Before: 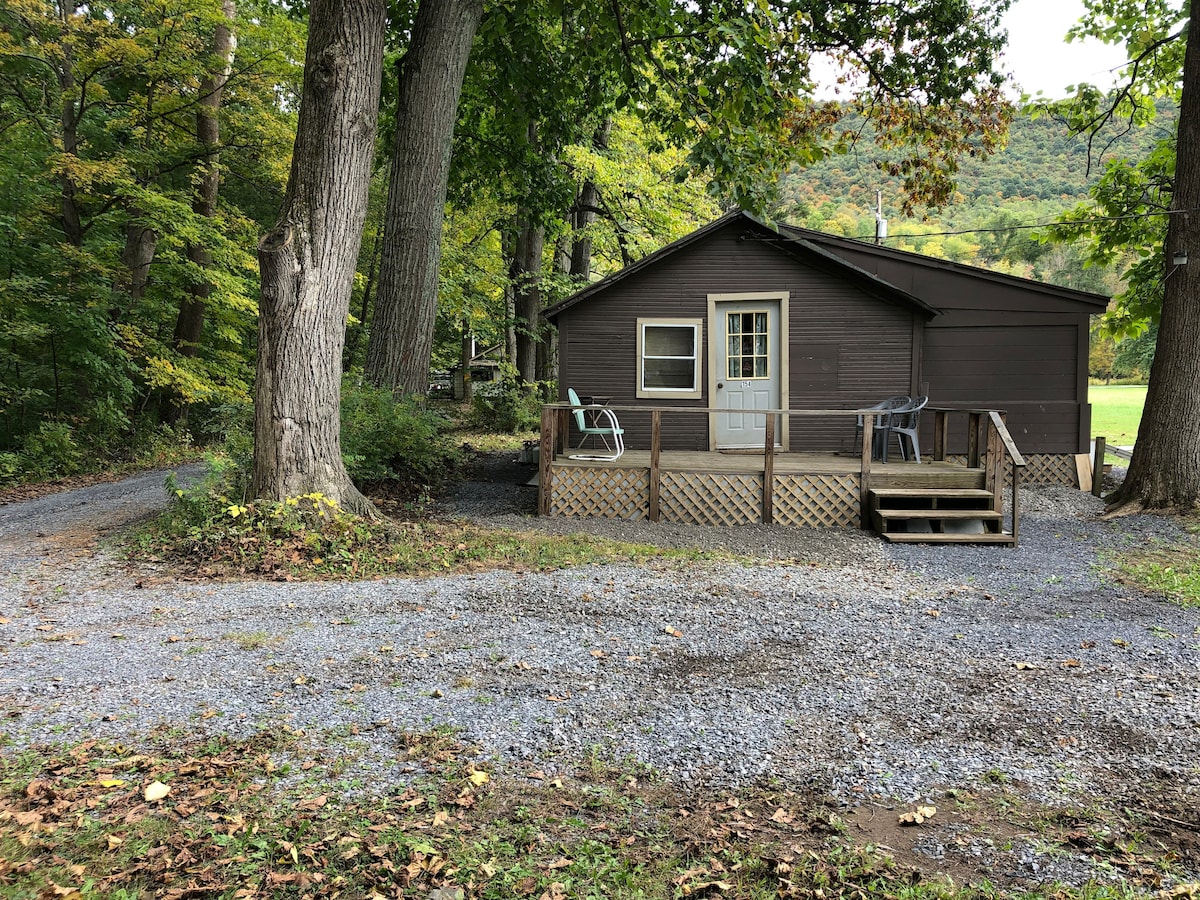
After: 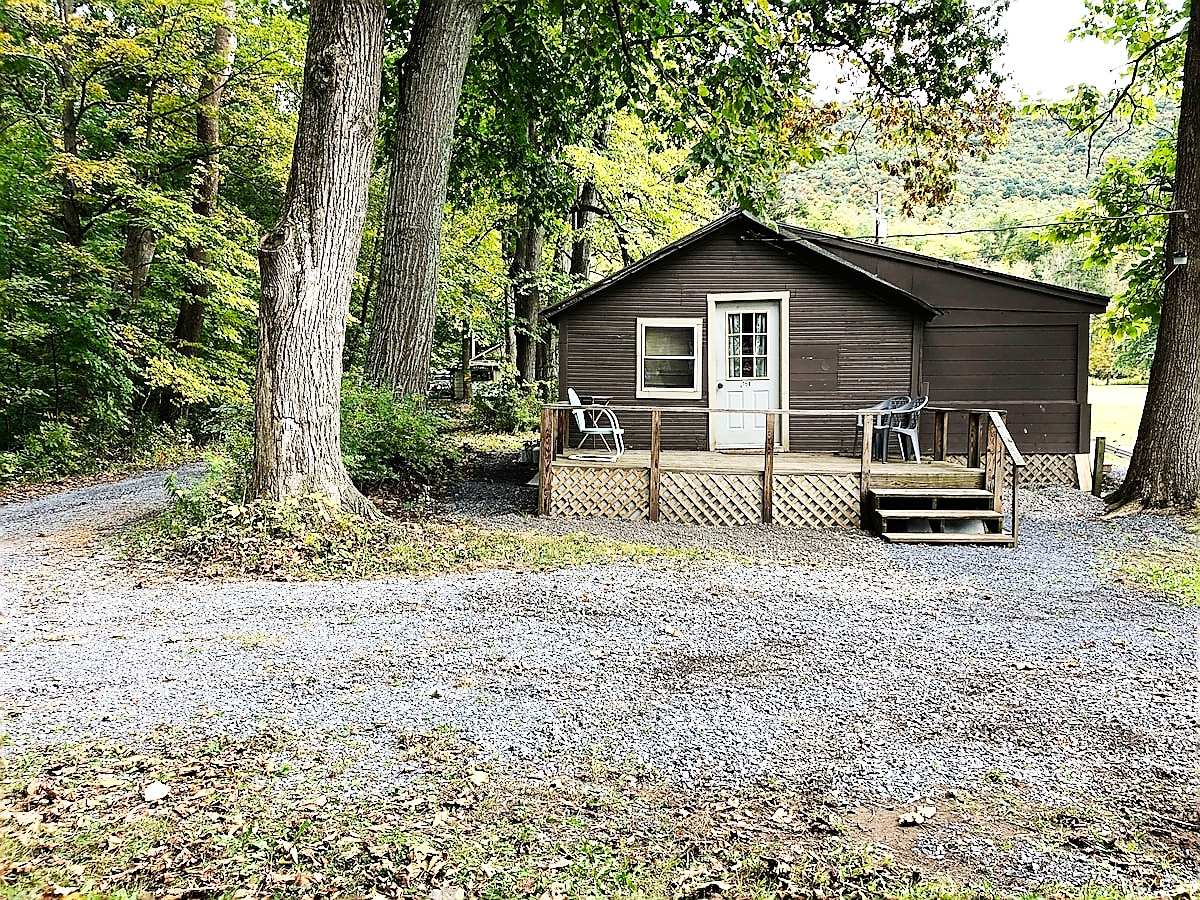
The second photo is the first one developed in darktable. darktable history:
sharpen: radius 1.4, amount 1.25, threshold 0.7
base curve: curves: ch0 [(0, 0) (0.007, 0.004) (0.027, 0.03) (0.046, 0.07) (0.207, 0.54) (0.442, 0.872) (0.673, 0.972) (1, 1)], preserve colors none
